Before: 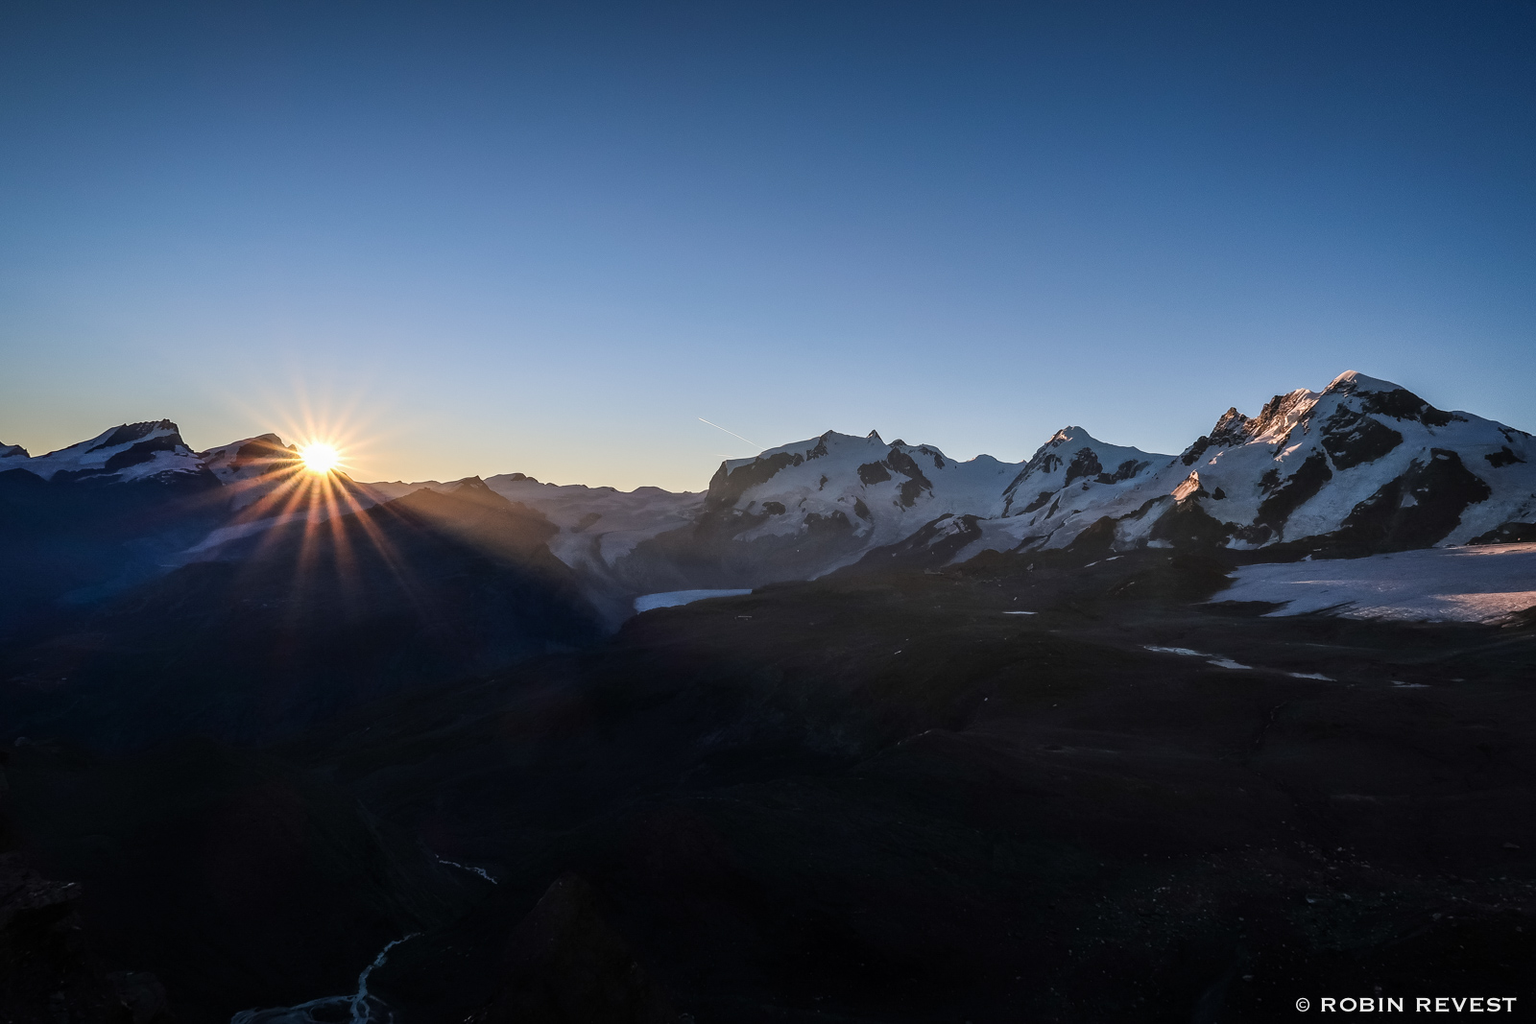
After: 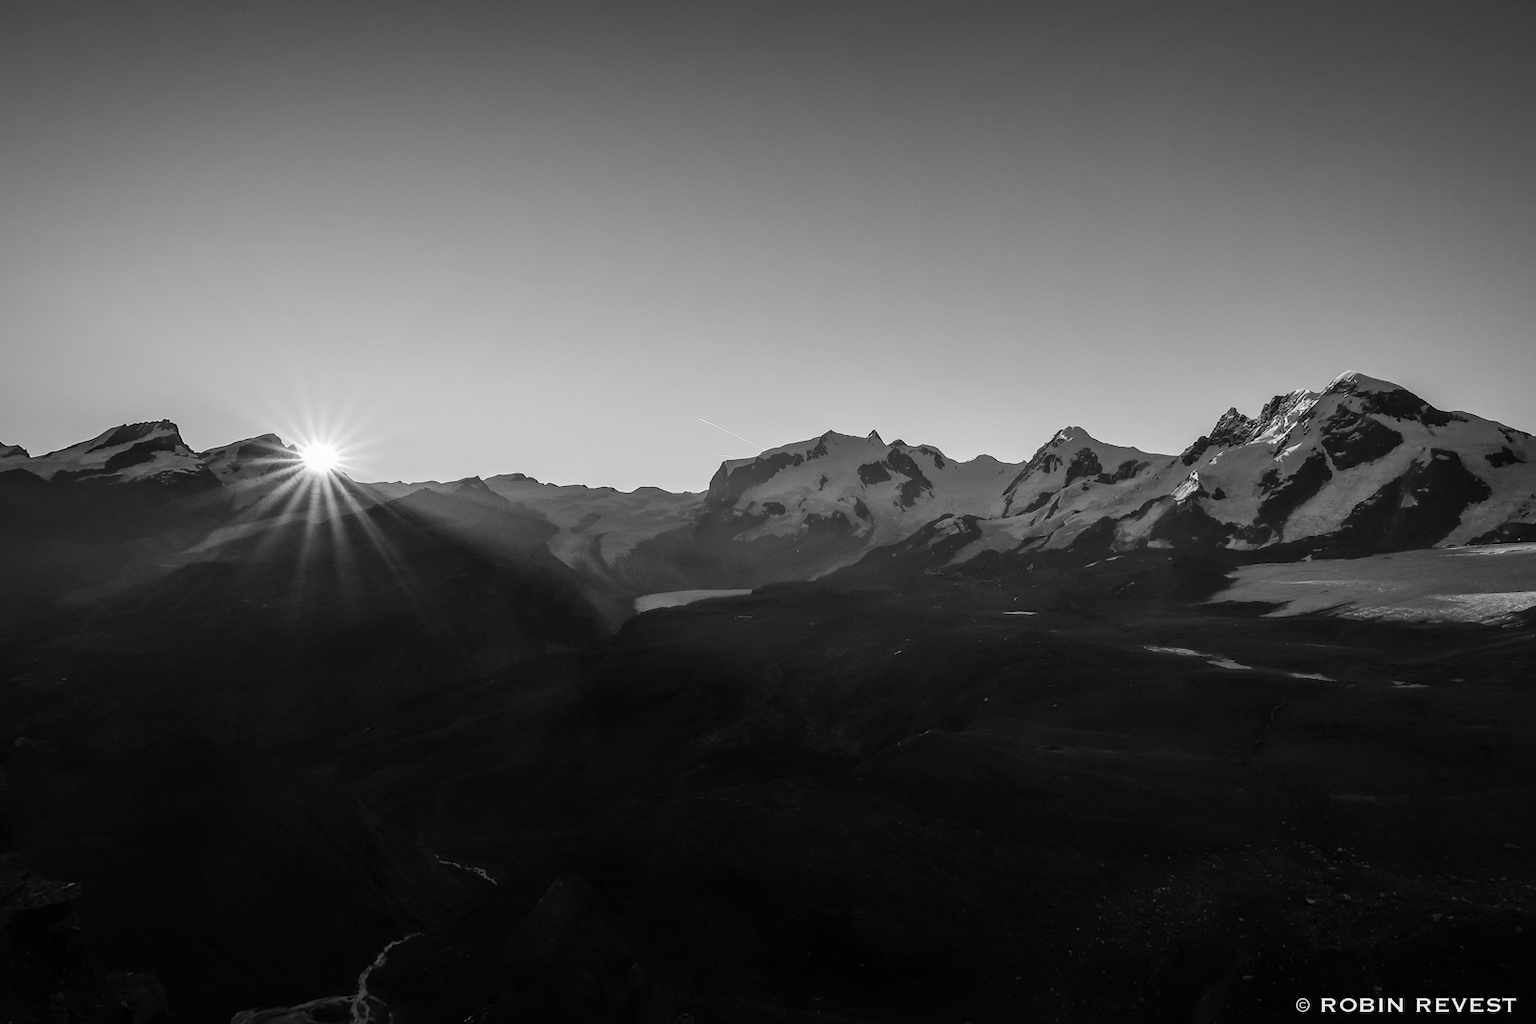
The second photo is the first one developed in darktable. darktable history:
color calibration: output gray [0.31, 0.36, 0.33, 0], illuminant custom, x 0.368, y 0.373, temperature 4346.28 K
tone equalizer: edges refinement/feathering 500, mask exposure compensation -1.26 EV, preserve details no
